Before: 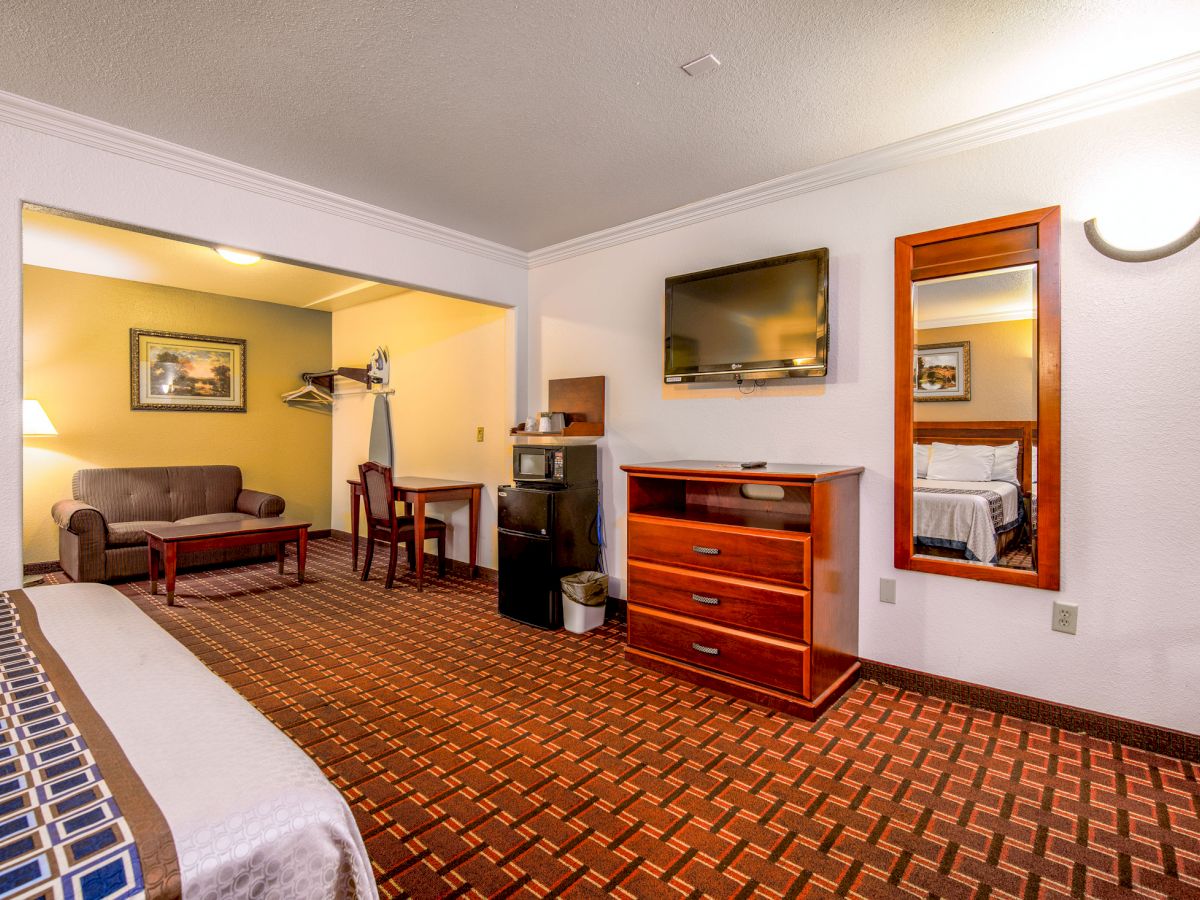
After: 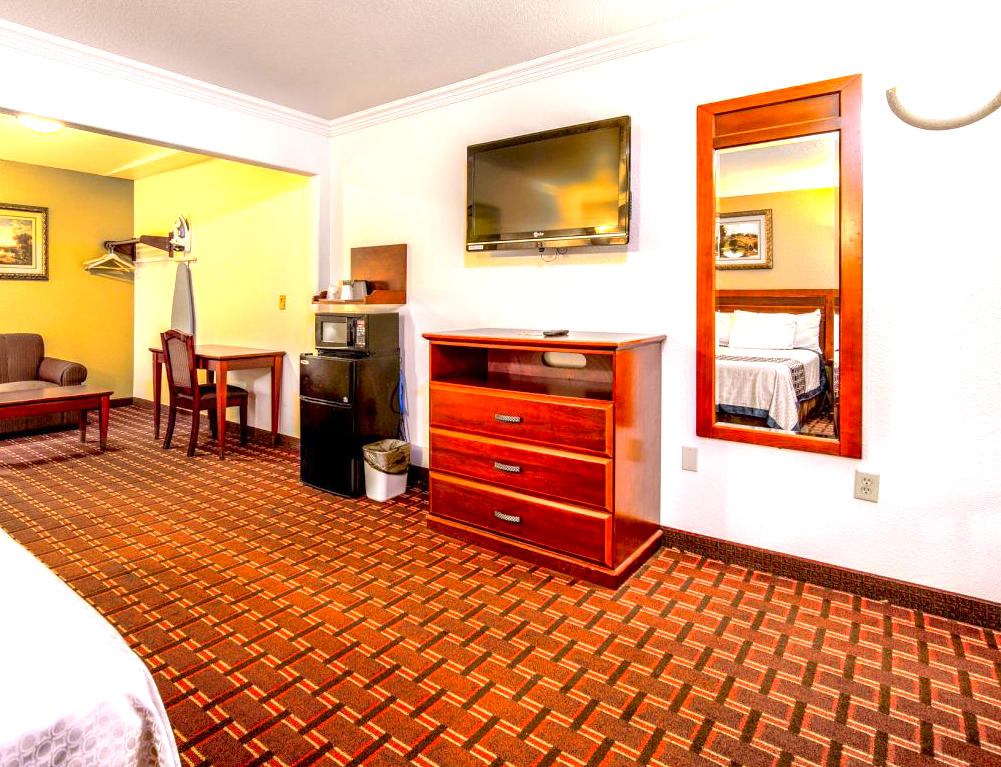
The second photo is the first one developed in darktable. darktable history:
exposure: black level correction 0, exposure 0.934 EV, compensate exposure bias true, compensate highlight preservation false
contrast brightness saturation: saturation 0.126
crop: left 16.531%, top 14.725%
